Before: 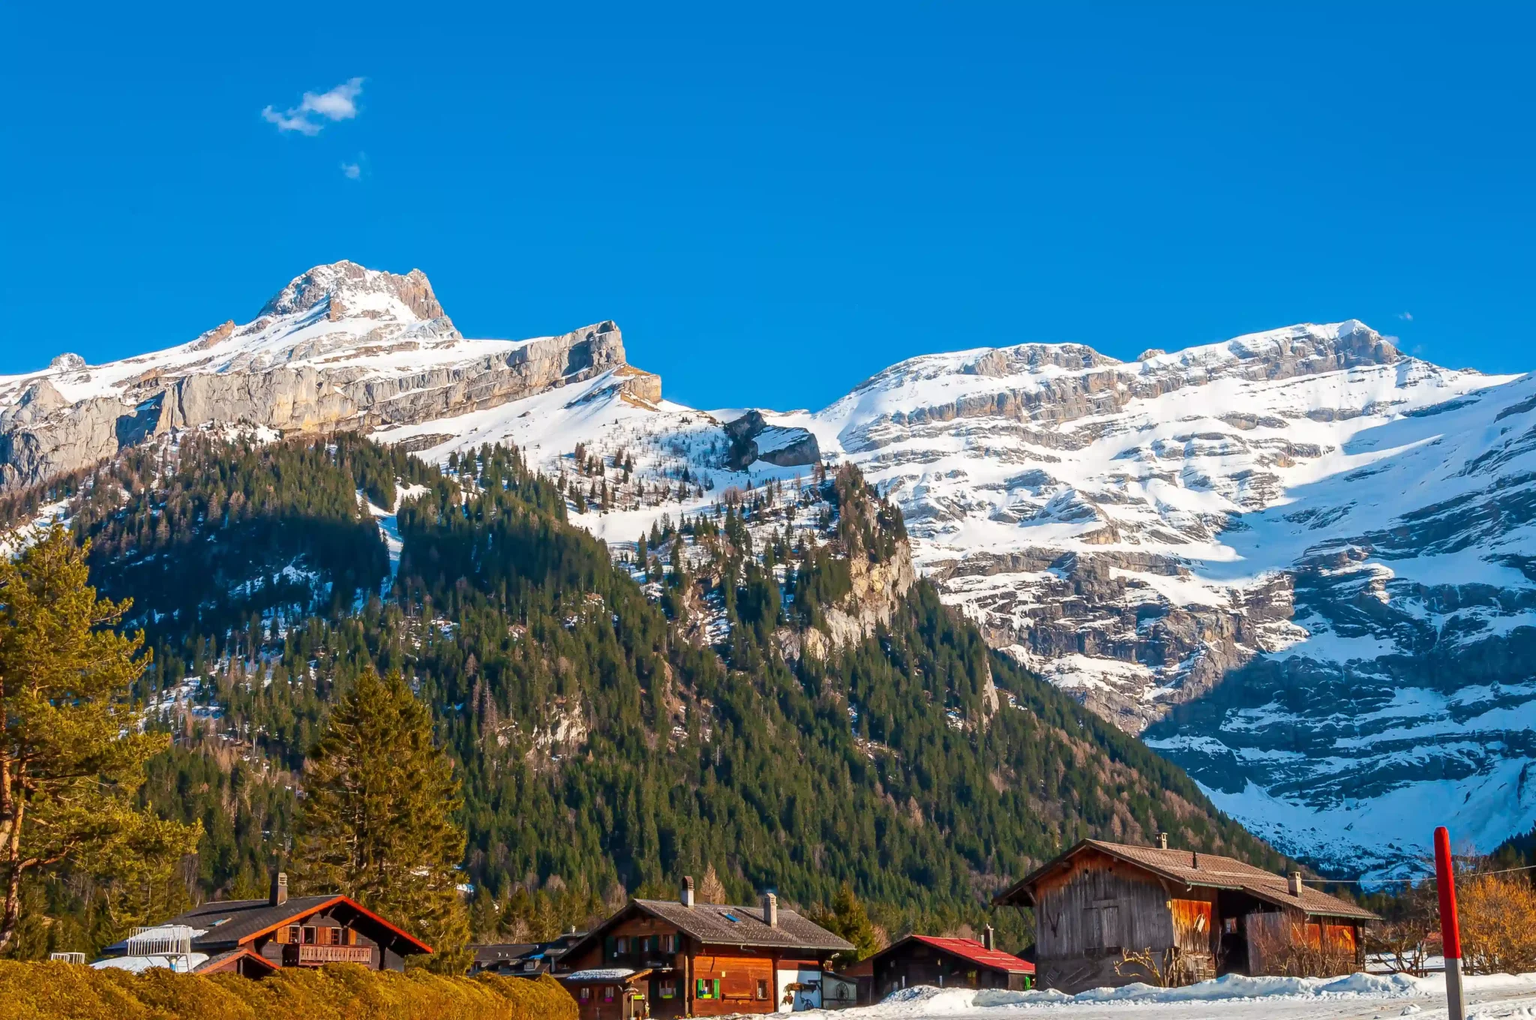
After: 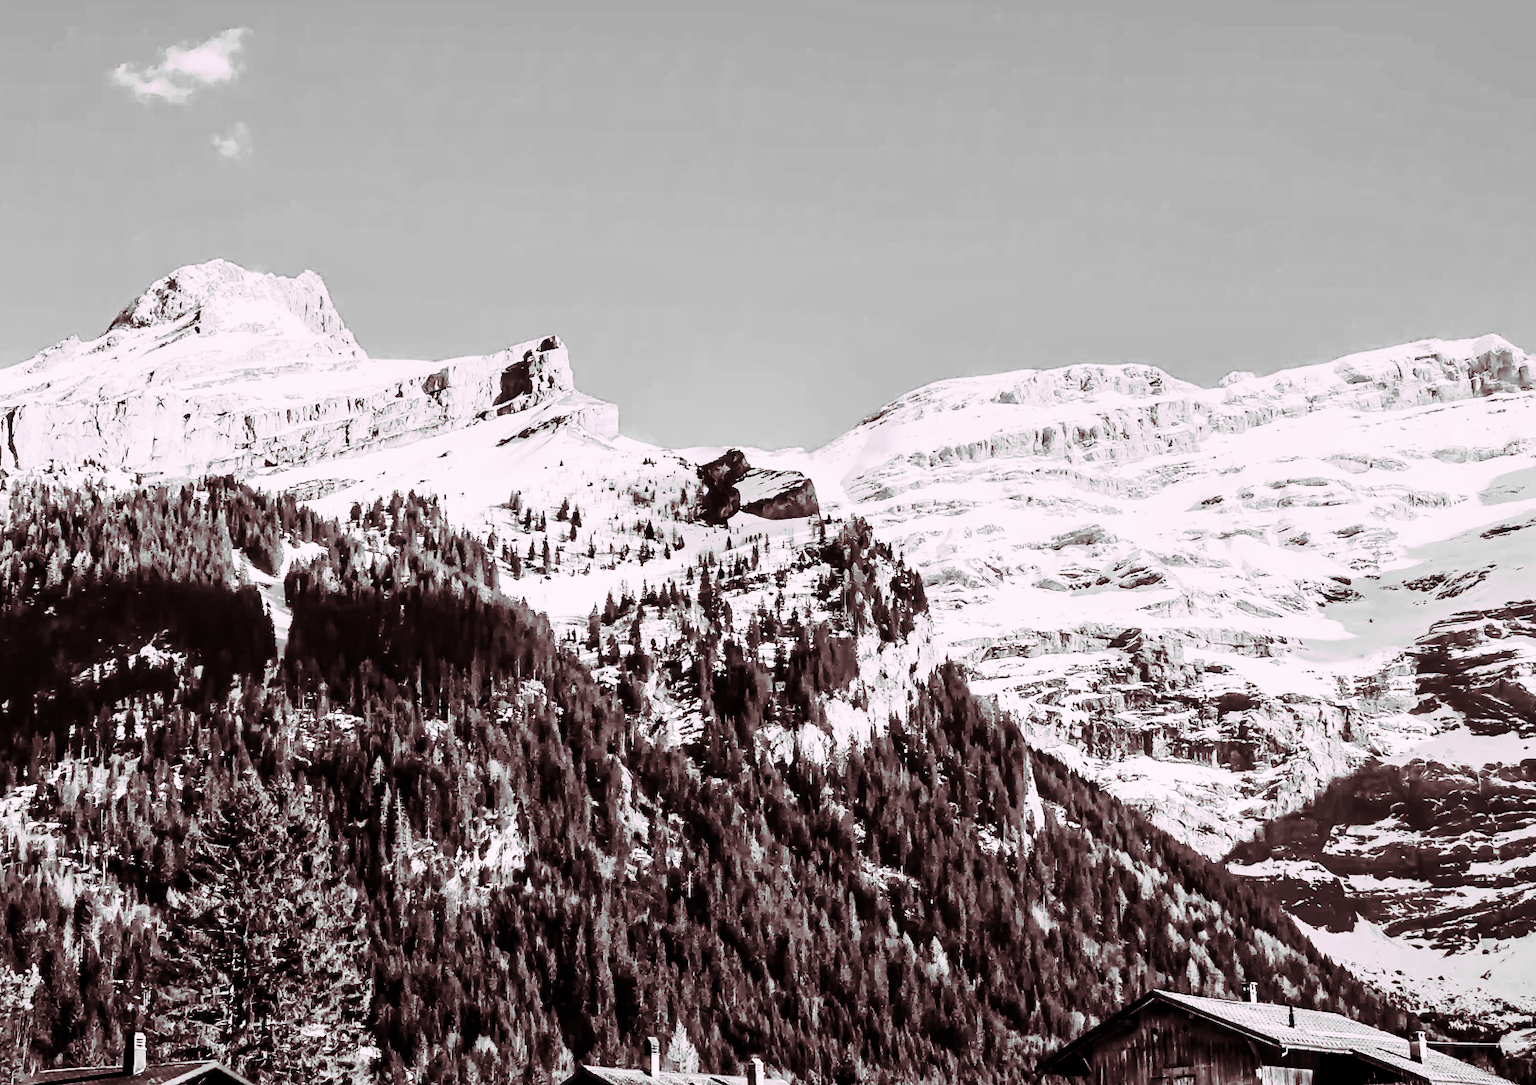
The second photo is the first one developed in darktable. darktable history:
crop: left 11.225%, top 5.381%, right 9.565%, bottom 10.314%
exposure: black level correction 0, exposure 0.95 EV, compensate exposure bias true, compensate highlight preservation false
filmic rgb: black relative exposure -5 EV, hardness 2.88, contrast 1.2, highlights saturation mix -30%
contrast brightness saturation: contrast 0.5, saturation -0.1
split-toning: highlights › hue 298.8°, highlights › saturation 0.73, compress 41.76%
shadows and highlights: shadows 43.71, white point adjustment -1.46, soften with gaussian
monochrome: a -3.63, b -0.465
